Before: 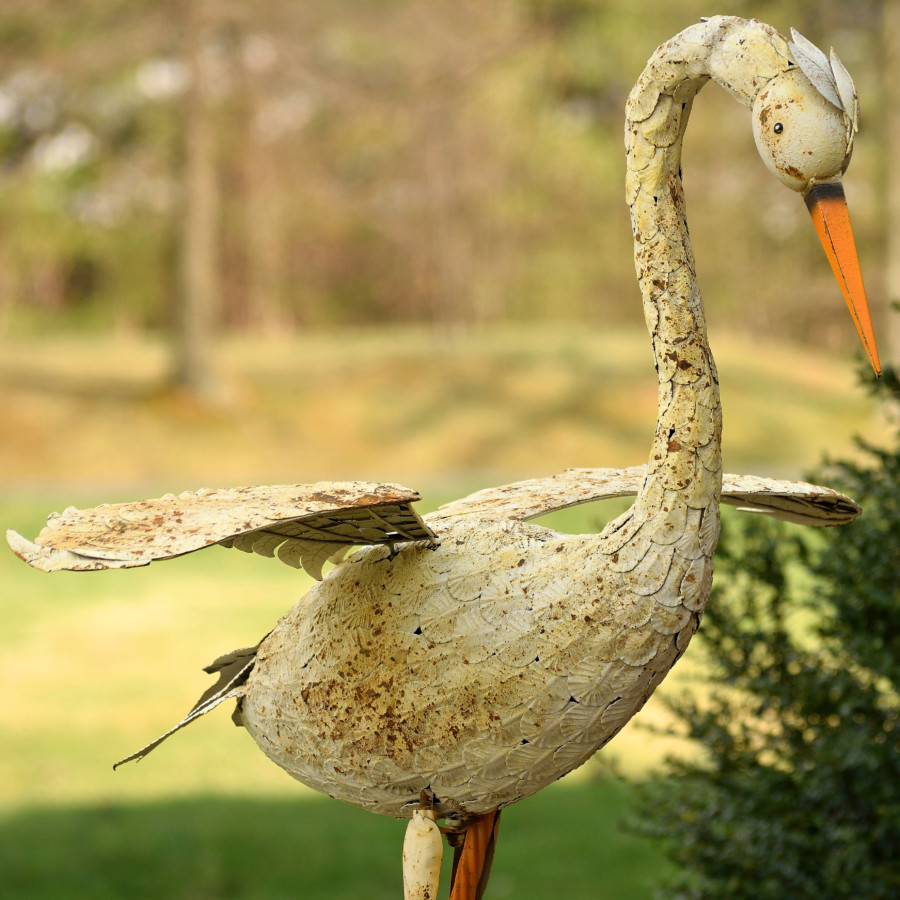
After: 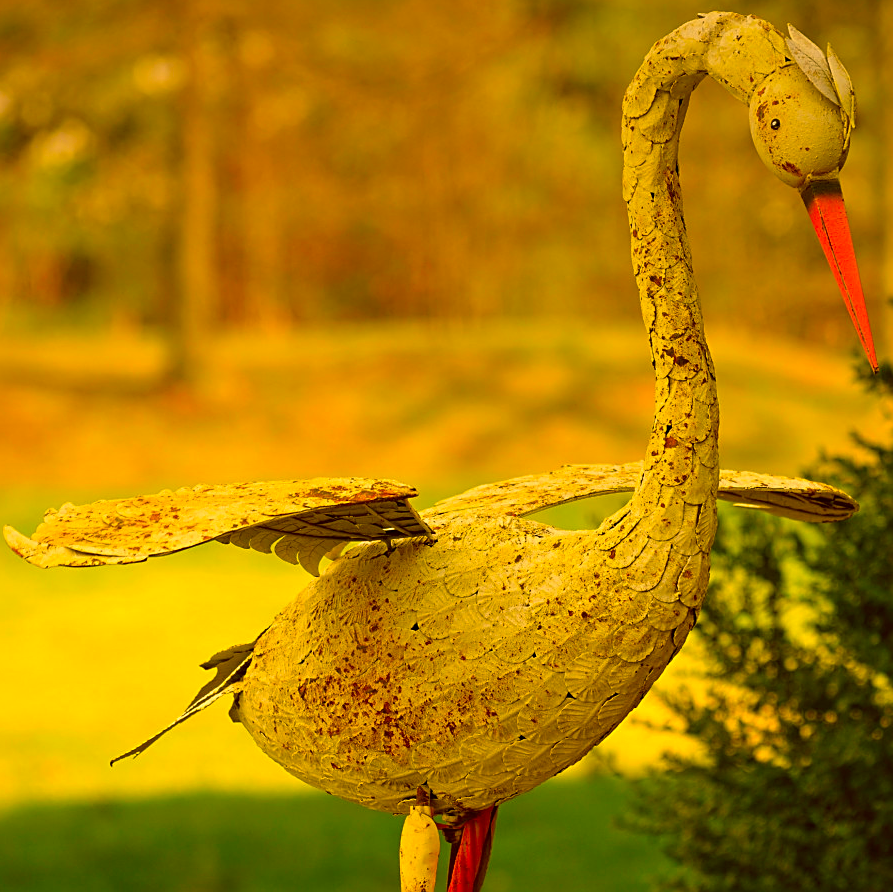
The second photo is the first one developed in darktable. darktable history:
crop: left 0.434%, top 0.485%, right 0.244%, bottom 0.386%
graduated density: on, module defaults
color correction: highlights a* 10.44, highlights b* 30.04, shadows a* 2.73, shadows b* 17.51, saturation 1.72
sharpen: on, module defaults
